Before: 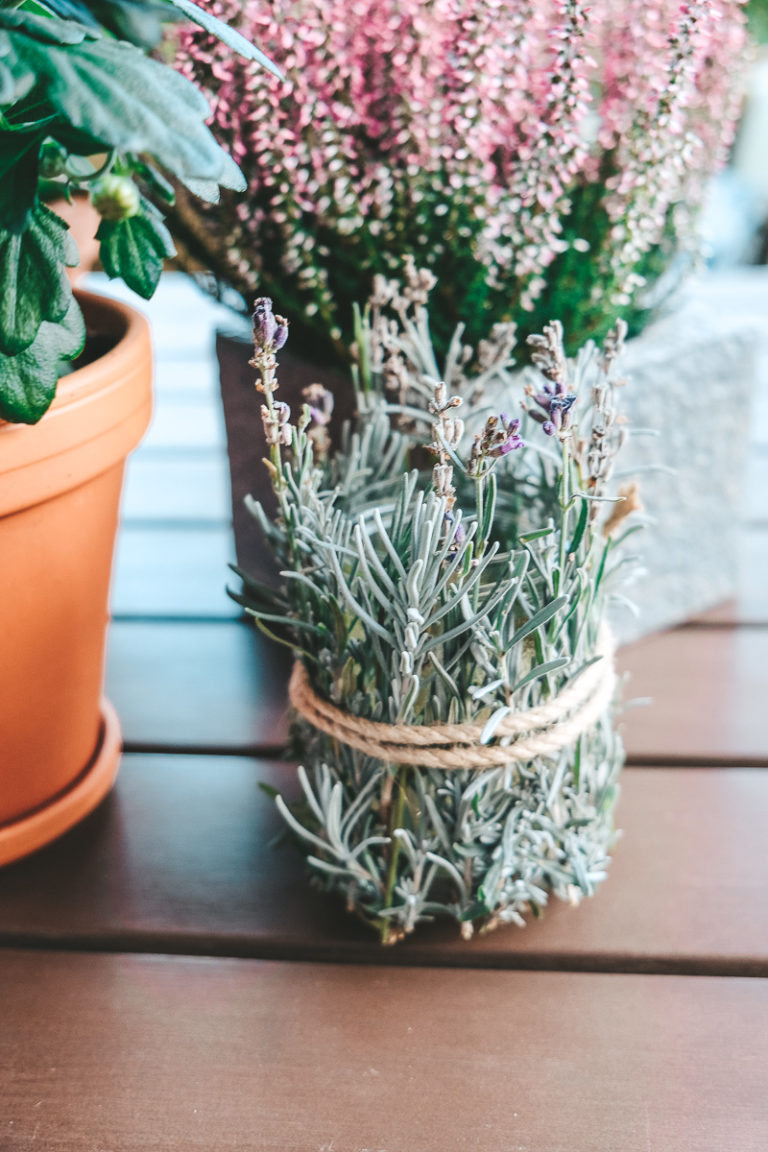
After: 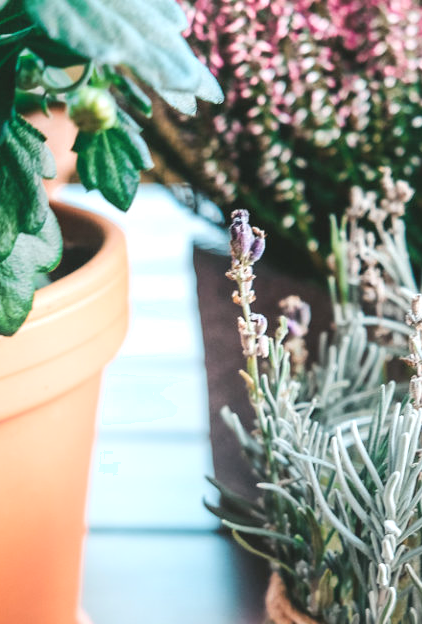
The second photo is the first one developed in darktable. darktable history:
exposure: exposure 0.266 EV, compensate highlight preservation false
crop and rotate: left 3.044%, top 7.679%, right 41.881%, bottom 38.114%
shadows and highlights: shadows -53.2, highlights 85.01, highlights color adjustment 0.671%, soften with gaussian
local contrast: mode bilateral grid, contrast 16, coarseness 35, detail 106%, midtone range 0.2
